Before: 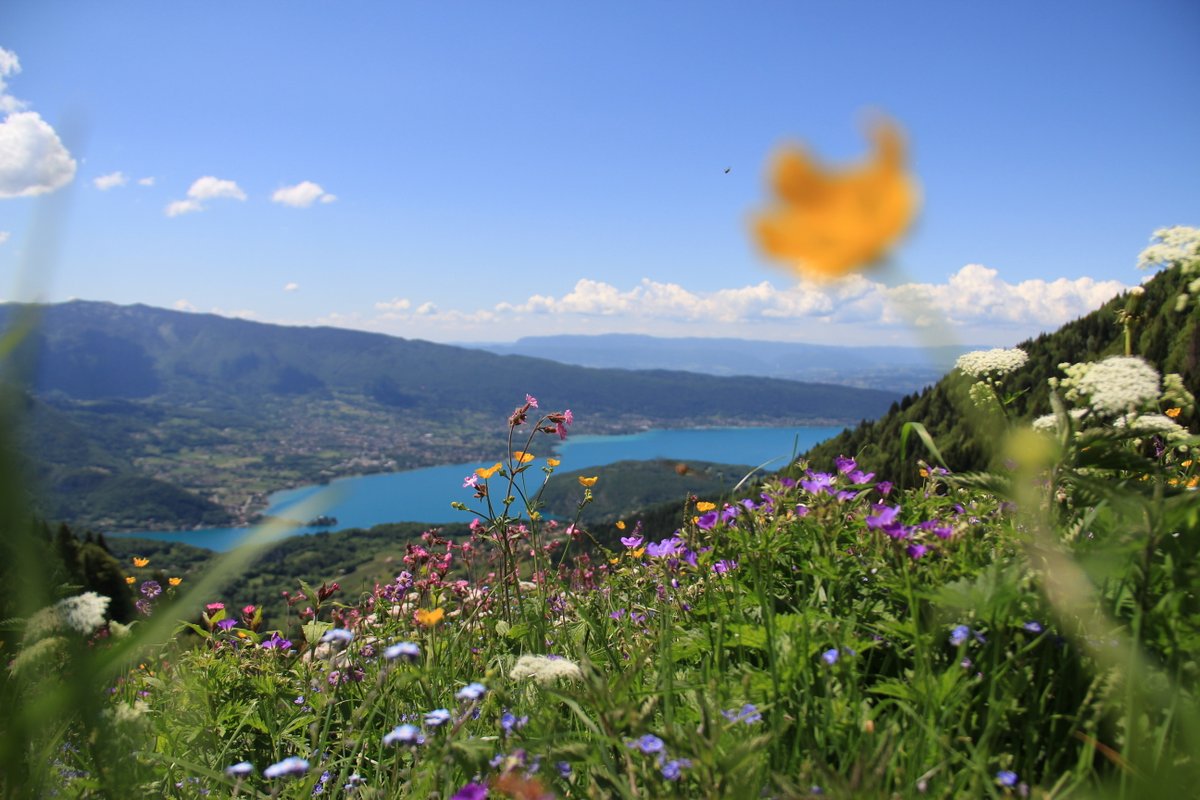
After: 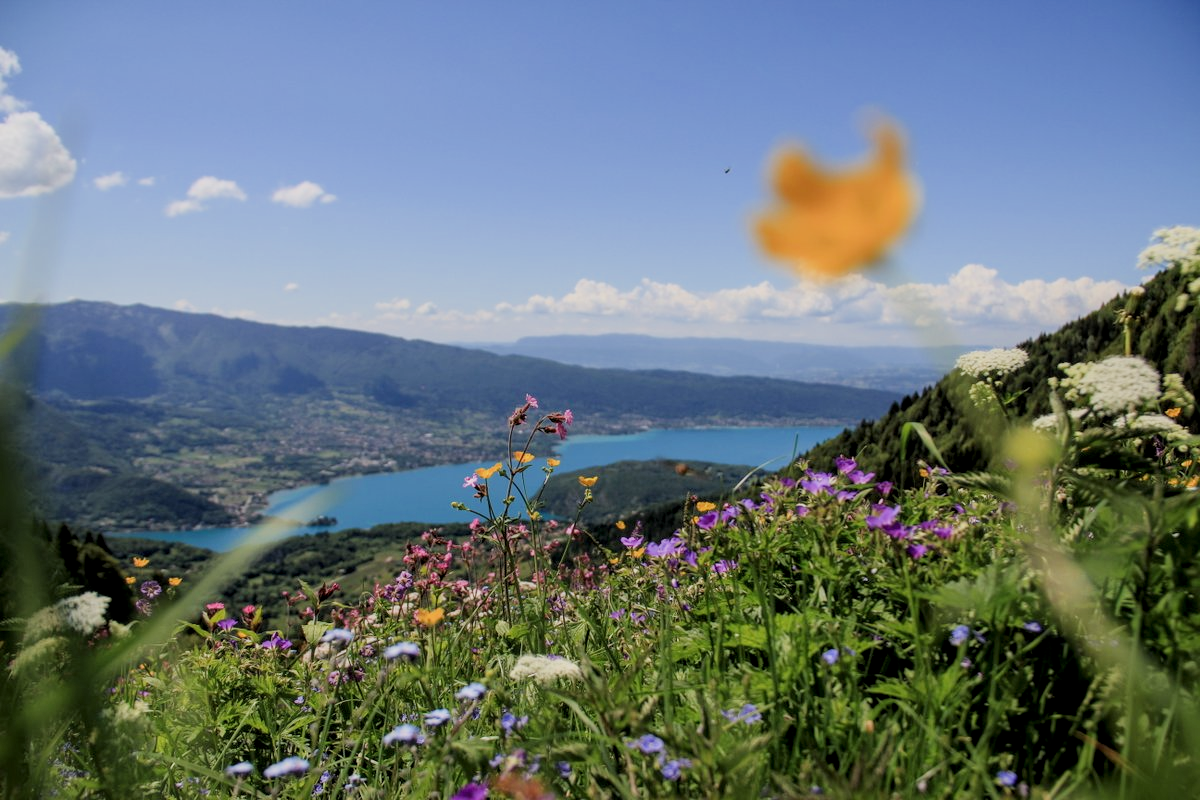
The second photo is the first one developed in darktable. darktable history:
filmic rgb: black relative exposure -7.65 EV, white relative exposure 4.56 EV, threshold 5.98 EV, hardness 3.61, contrast 0.995, enable highlight reconstruction true
local contrast: detail 130%
